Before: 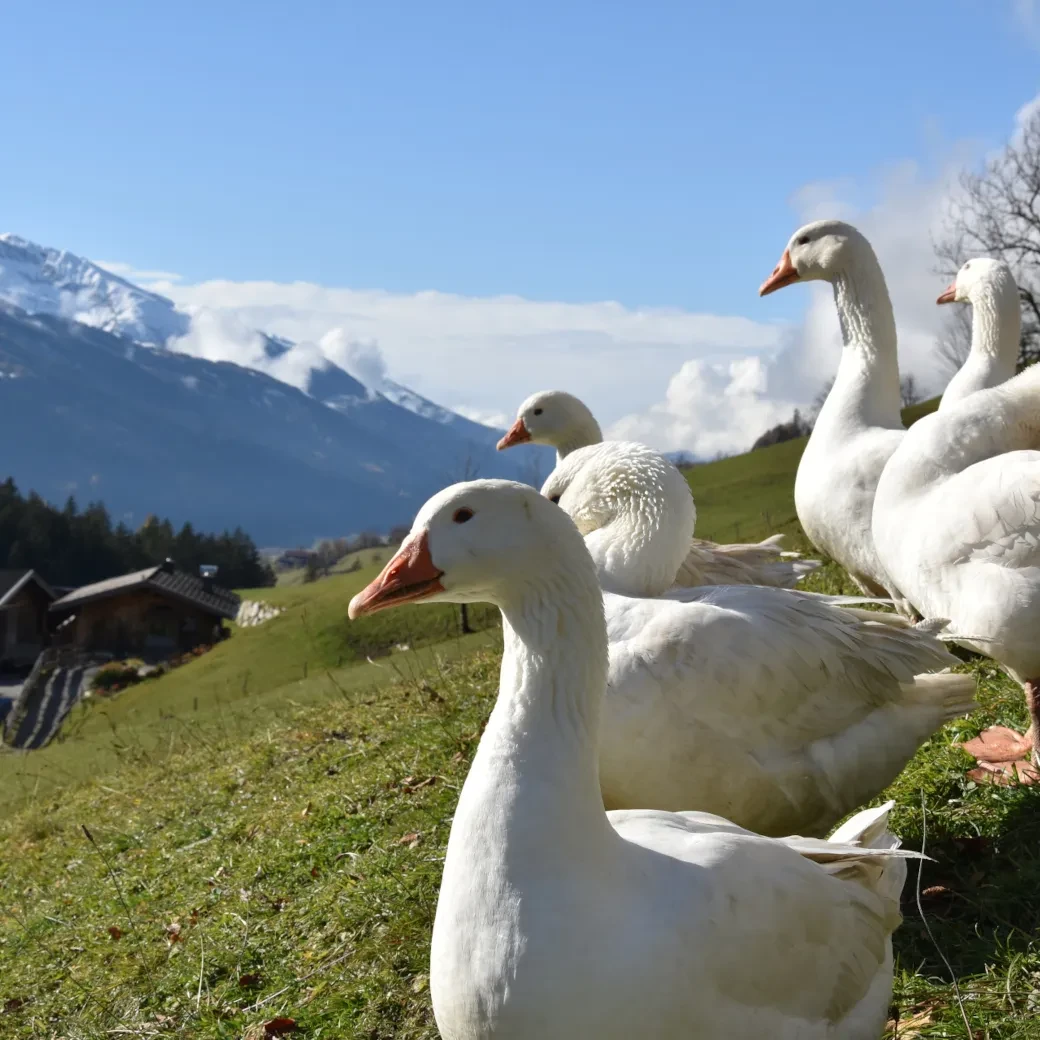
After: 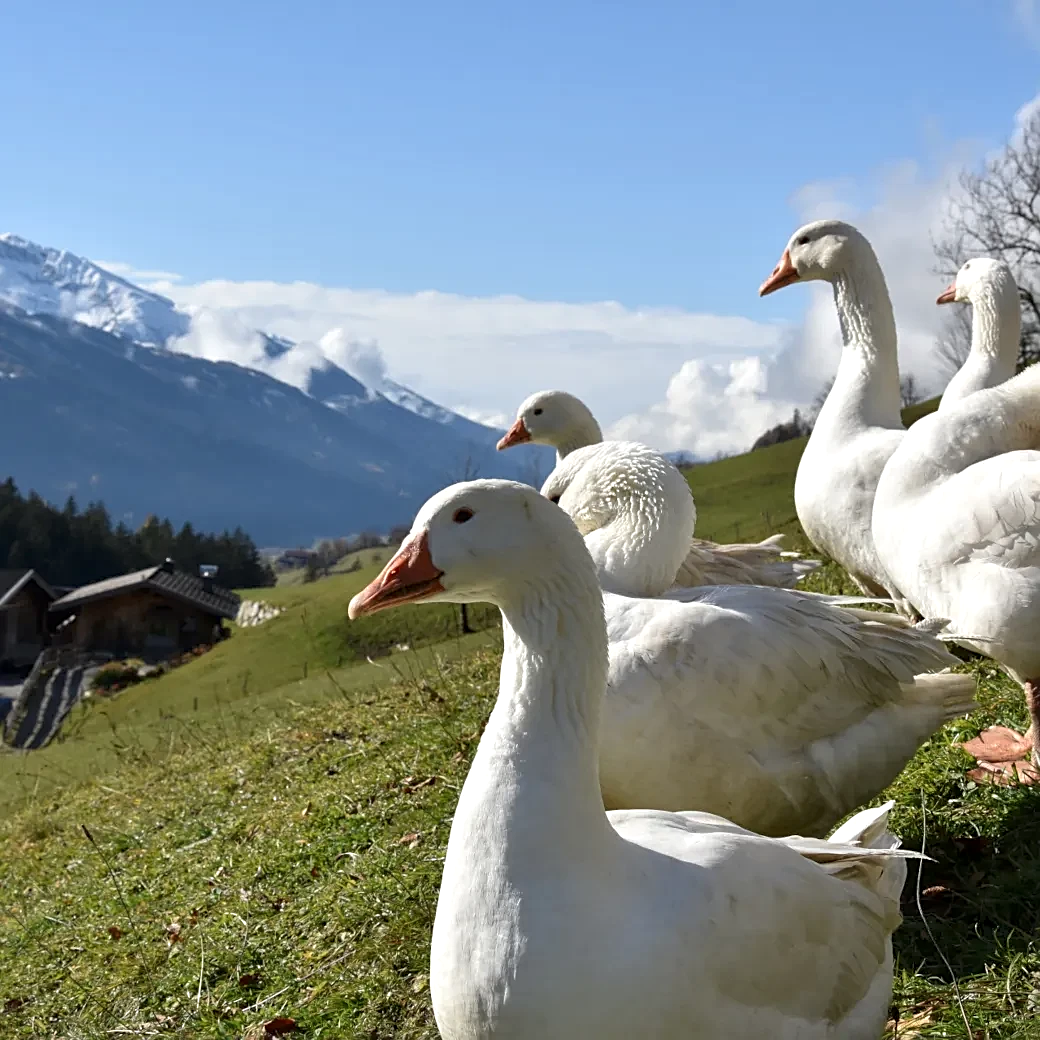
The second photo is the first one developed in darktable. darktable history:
local contrast: highlights 106%, shadows 102%, detail 120%, midtone range 0.2
sharpen: on, module defaults
